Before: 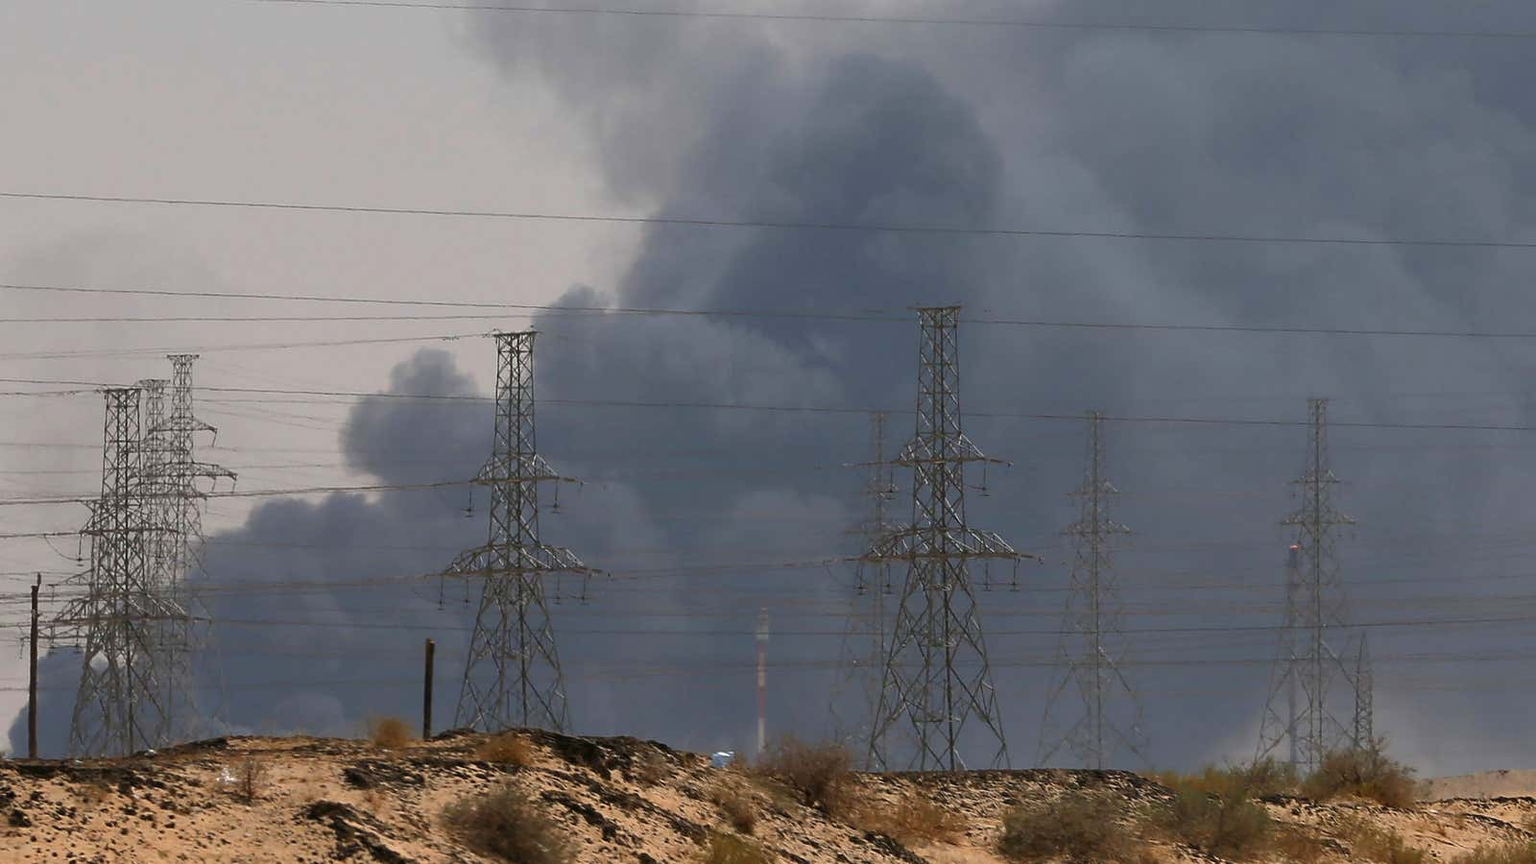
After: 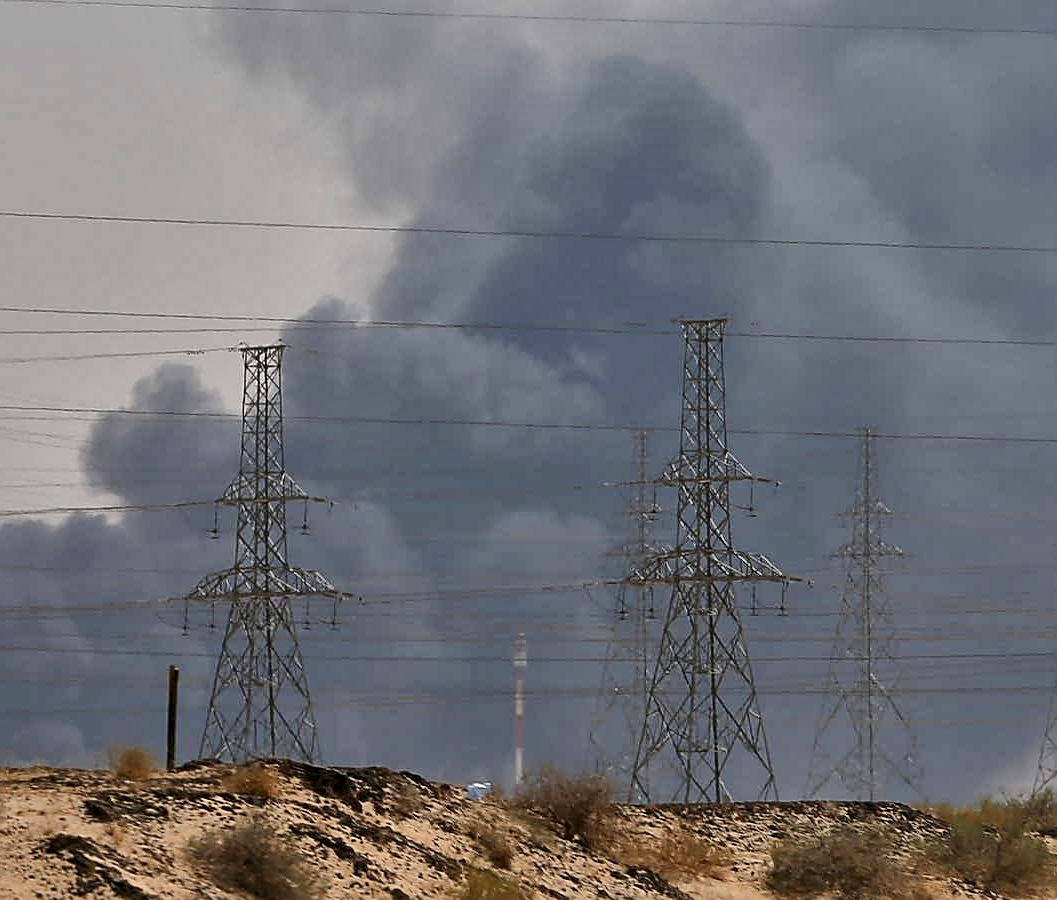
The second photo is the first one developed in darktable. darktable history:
sharpen: amount 0.56
crop: left 17.126%, right 16.77%
shadows and highlights: soften with gaussian
base curve: curves: ch0 [(0, 0) (0.235, 0.266) (0.503, 0.496) (0.786, 0.72) (1, 1)], preserve colors none
local contrast: mode bilateral grid, contrast 20, coarseness 49, detail 148%, midtone range 0.2
